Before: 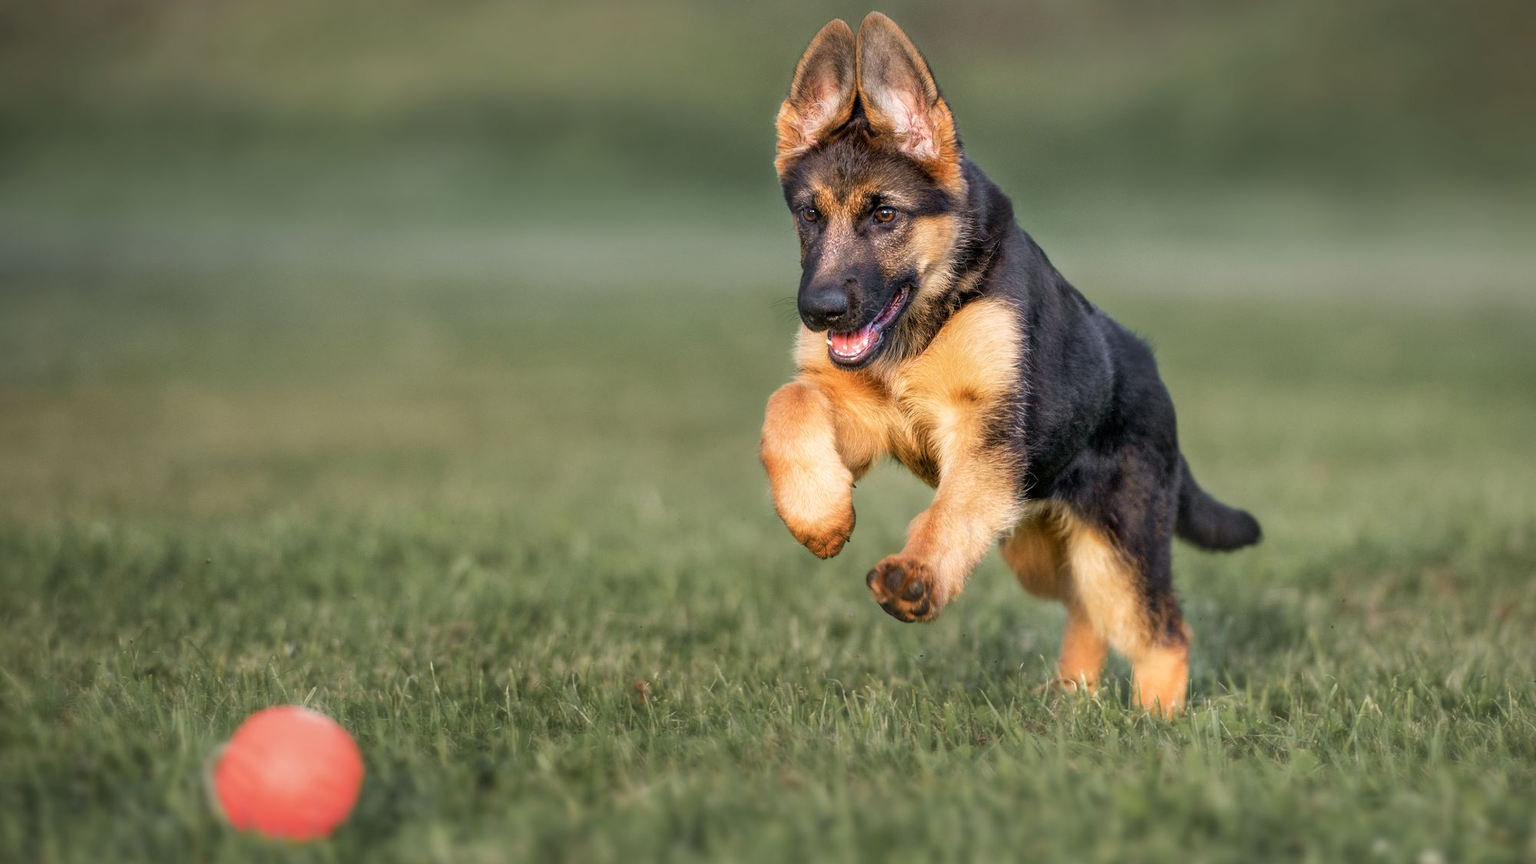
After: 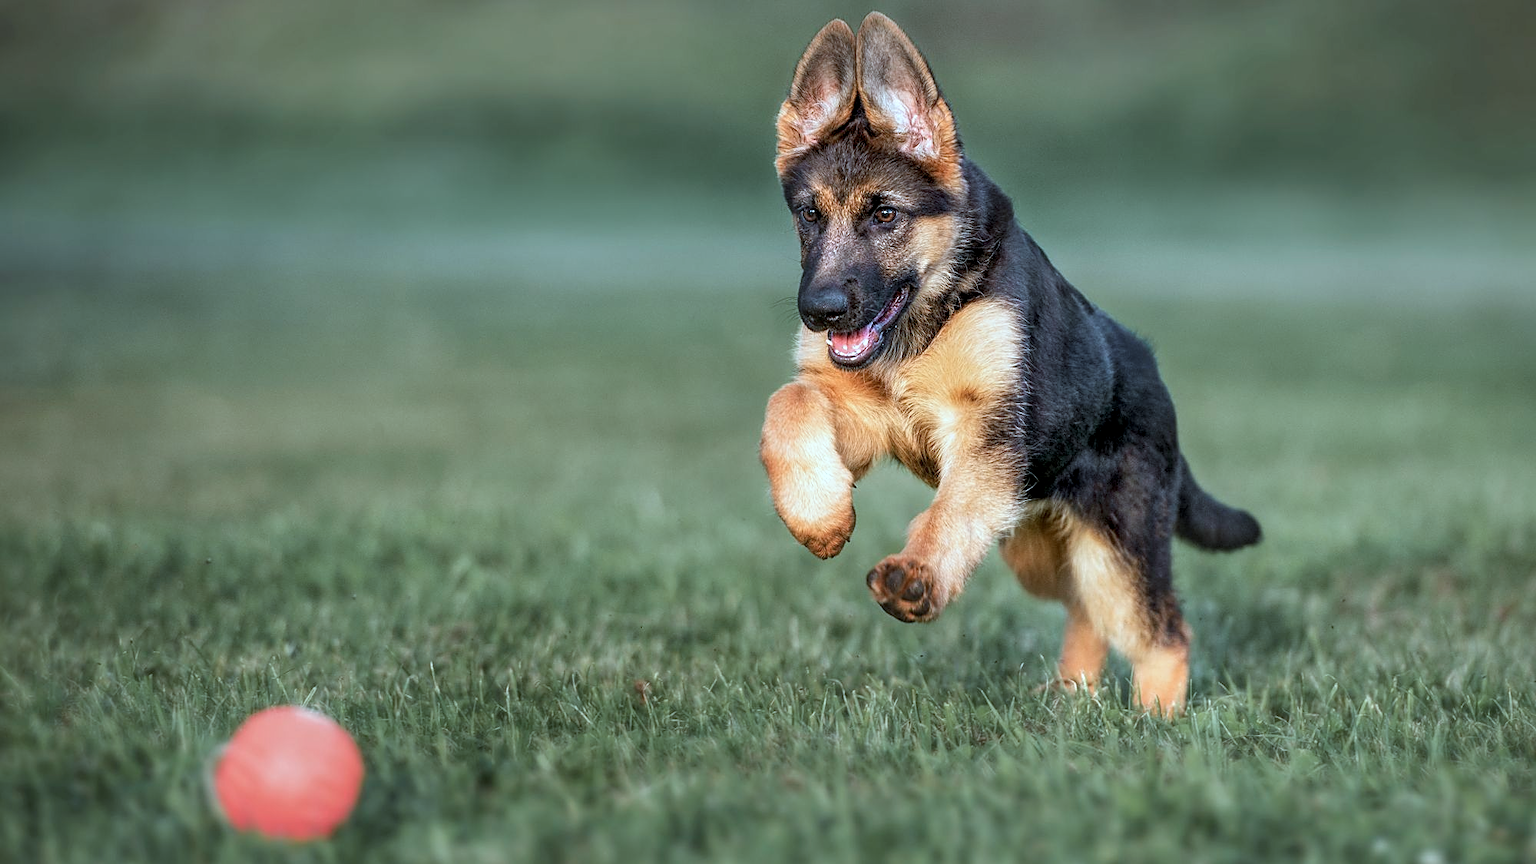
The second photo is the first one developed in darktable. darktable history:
sharpen: on, module defaults
local contrast: highlights 102%, shadows 102%, detail 131%, midtone range 0.2
color correction: highlights a* -10.4, highlights b* -19.63
